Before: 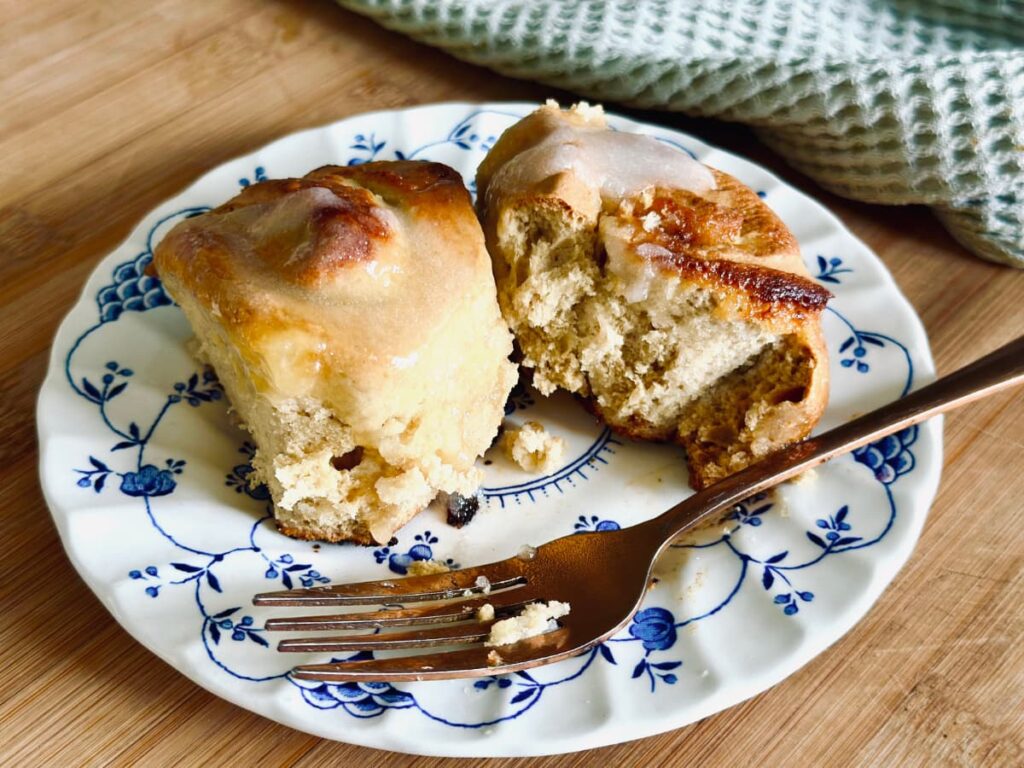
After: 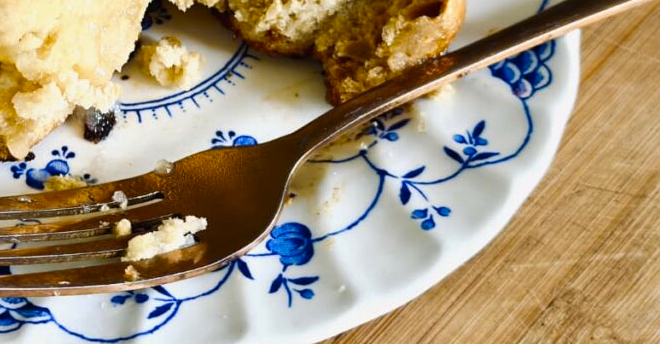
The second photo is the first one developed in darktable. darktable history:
crop and rotate: left 35.509%, top 50.238%, bottom 4.934%
color contrast: green-magenta contrast 0.85, blue-yellow contrast 1.25, unbound 0
